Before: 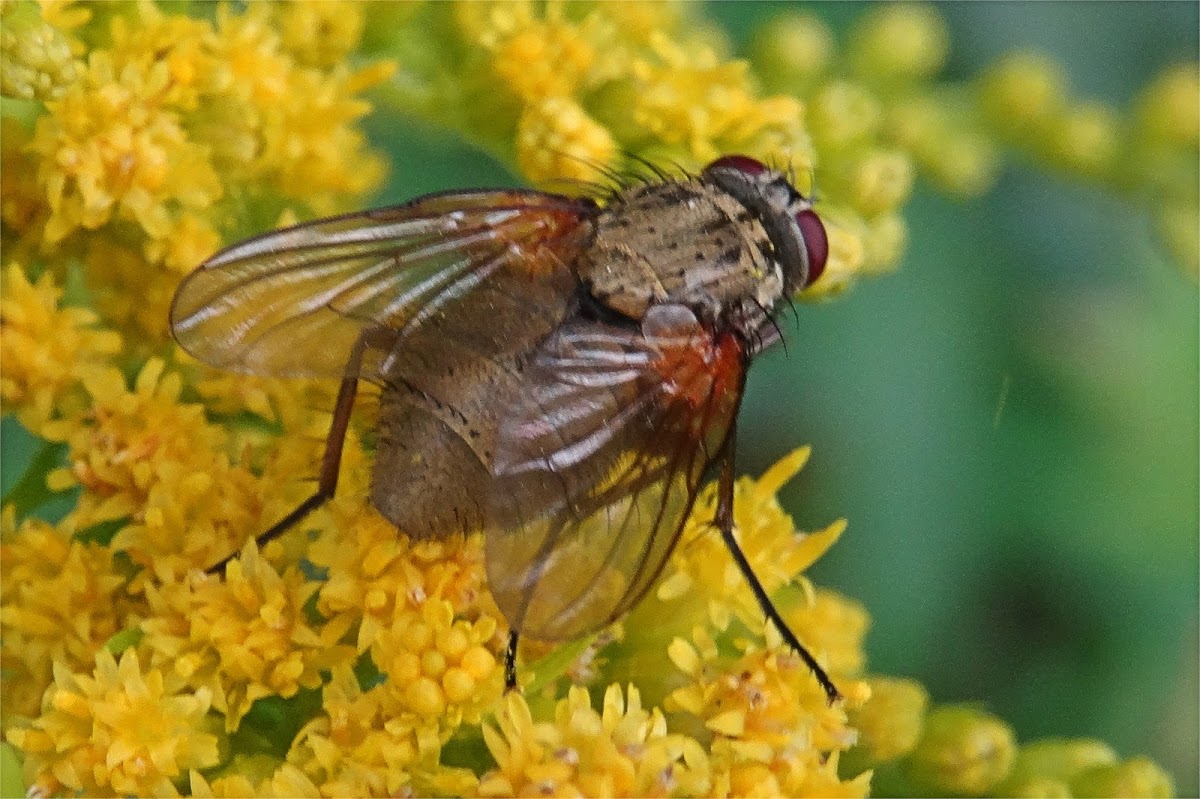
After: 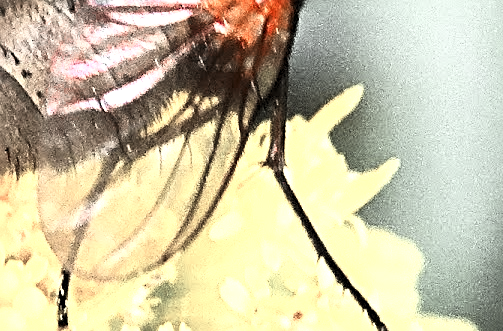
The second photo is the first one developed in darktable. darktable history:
levels: levels [0.062, 0.494, 0.925]
exposure: black level correction 0, exposure 0.89 EV, compensate exposure bias true, compensate highlight preservation false
crop: left 37.415%, top 45.118%, right 20.664%, bottom 13.386%
color zones: curves: ch1 [(0, 0.831) (0.08, 0.771) (0.157, 0.268) (0.241, 0.207) (0.562, -0.005) (0.714, -0.013) (0.876, 0.01) (1, 0.831)]
tone equalizer: -8 EV -1.11 EV, -7 EV -0.998 EV, -6 EV -0.903 EV, -5 EV -0.576 EV, -3 EV 0.586 EV, -2 EV 0.86 EV, -1 EV 0.997 EV, +0 EV 1.08 EV, edges refinement/feathering 500, mask exposure compensation -1.57 EV, preserve details no
sharpen: on, module defaults
base curve: curves: ch0 [(0, 0) (0.088, 0.125) (0.176, 0.251) (0.354, 0.501) (0.613, 0.749) (1, 0.877)]
